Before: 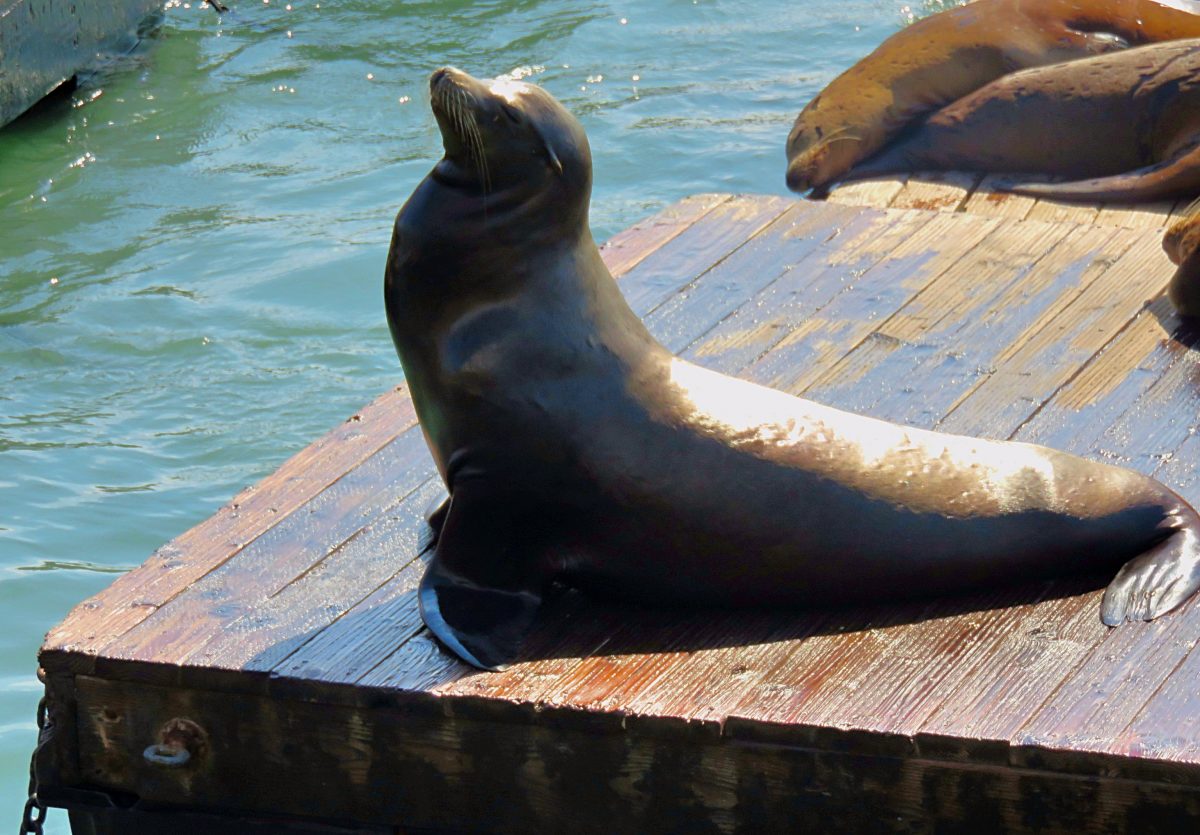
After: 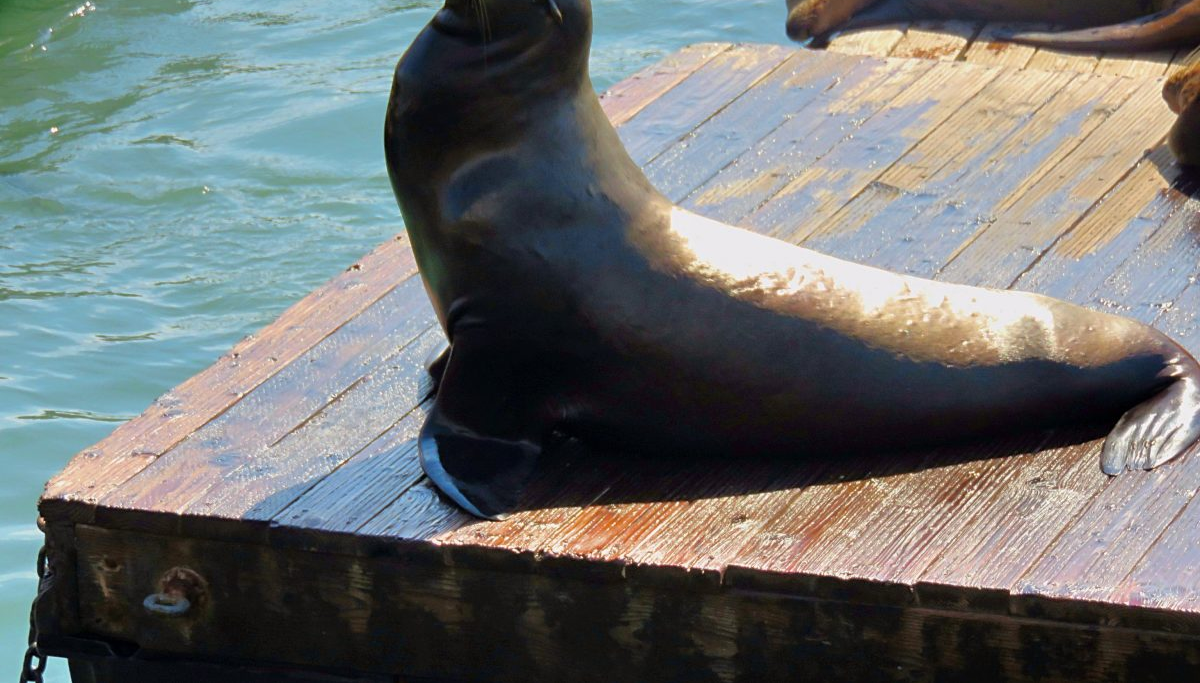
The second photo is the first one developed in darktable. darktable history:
tone equalizer: on, module defaults
crop and rotate: top 18.14%
